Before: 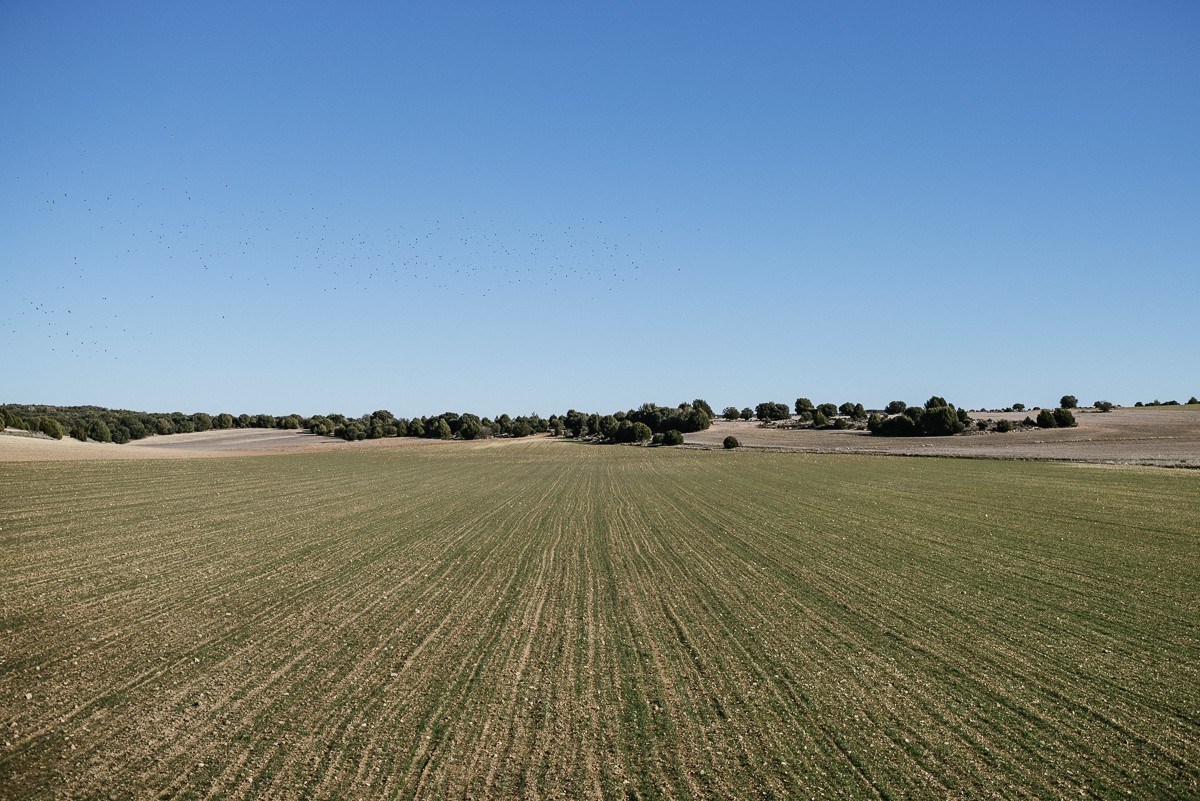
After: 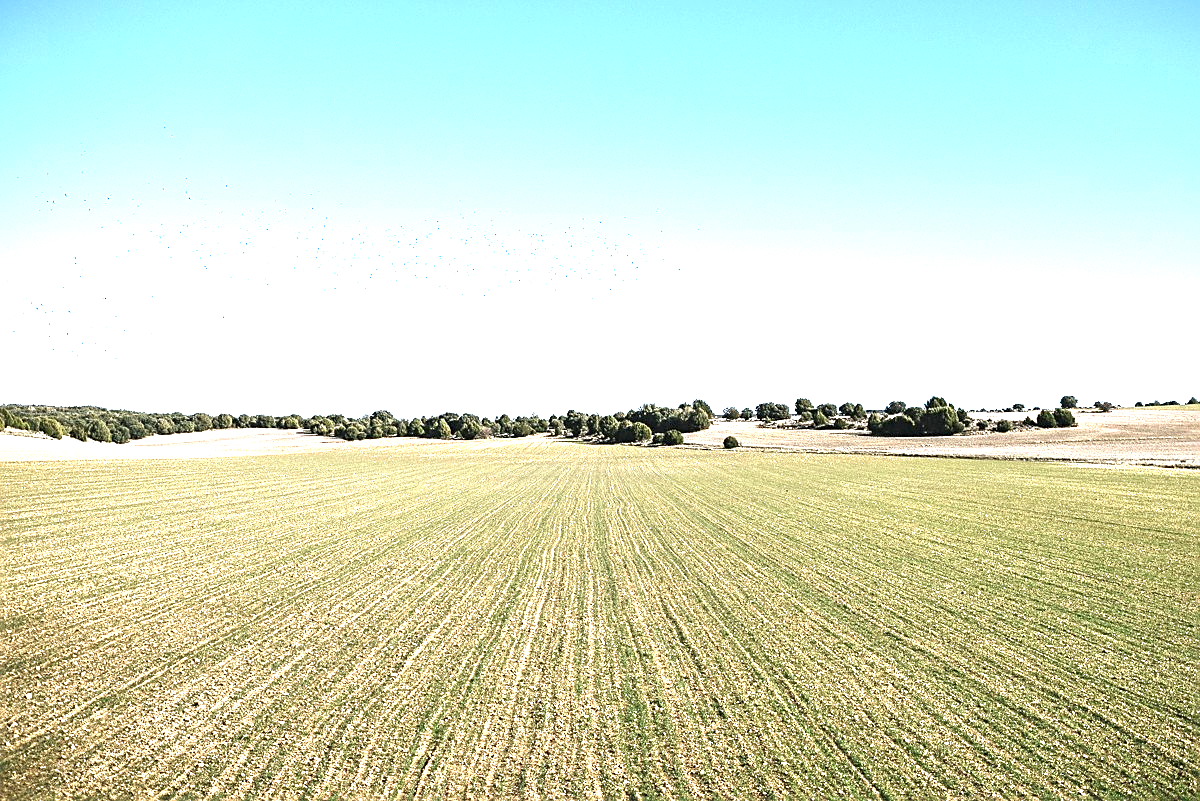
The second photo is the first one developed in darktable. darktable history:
exposure: black level correction 0, exposure 2.113 EV, compensate highlight preservation false
sharpen: on, module defaults
